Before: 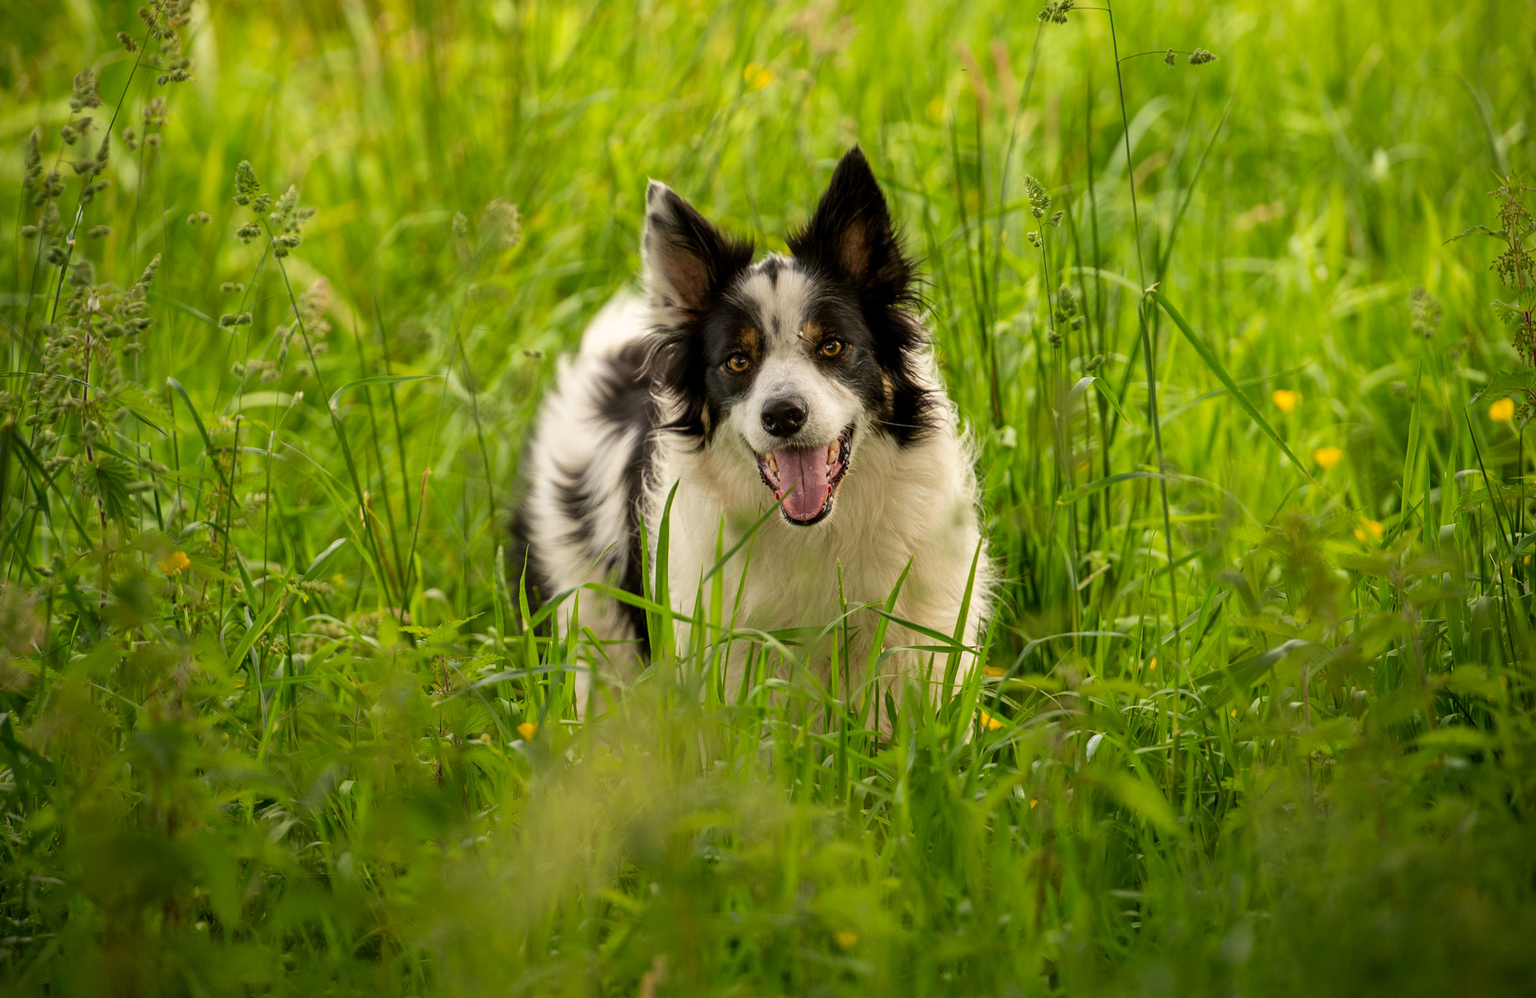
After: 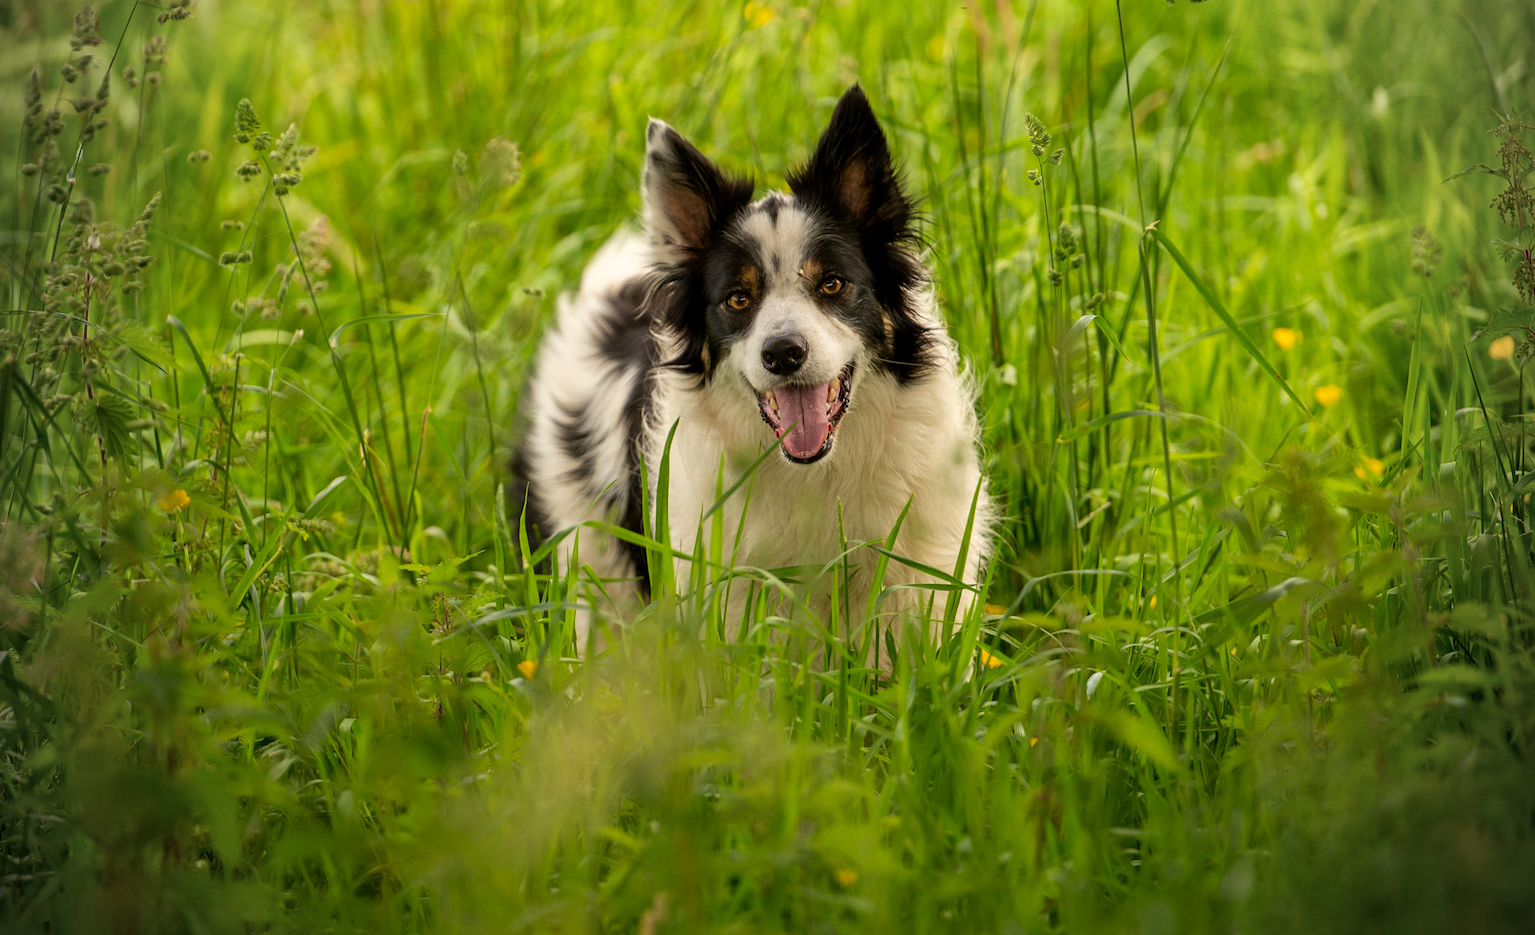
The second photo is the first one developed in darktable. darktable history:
crop and rotate: top 6.25%
white balance: red 1.009, blue 0.985
vignetting: fall-off radius 60.92%
